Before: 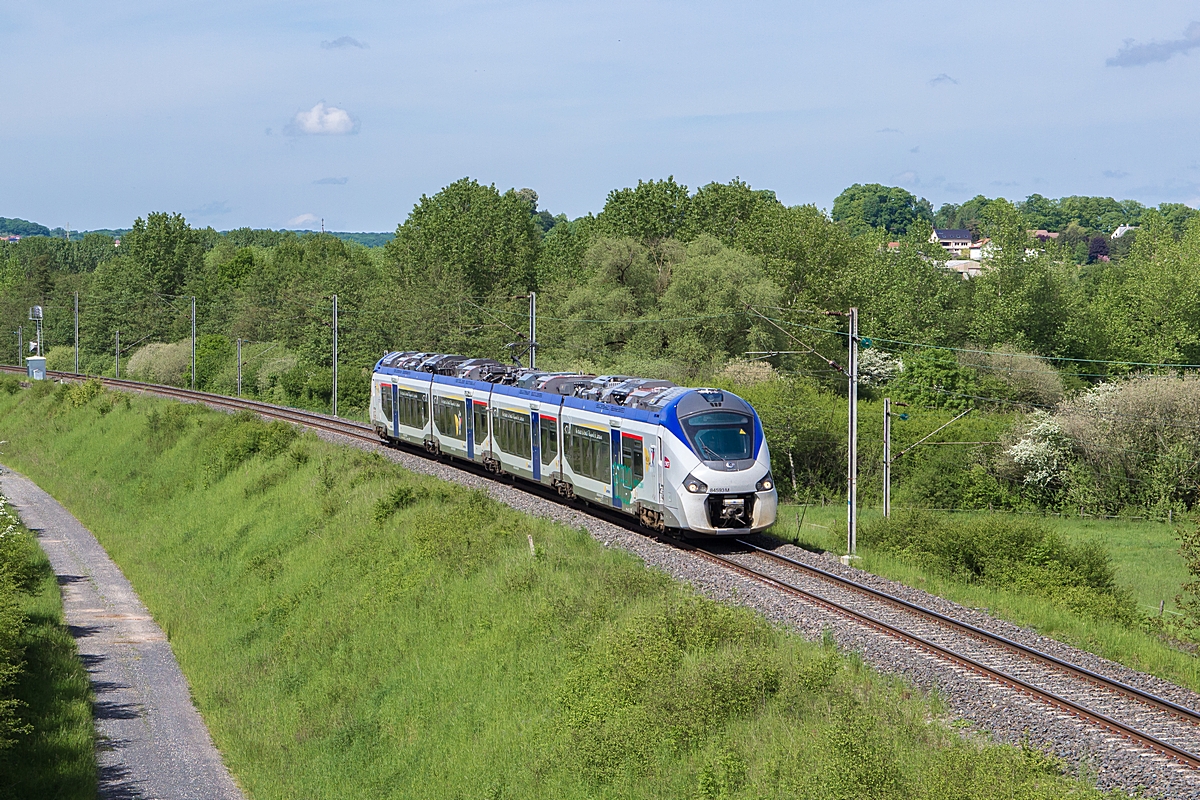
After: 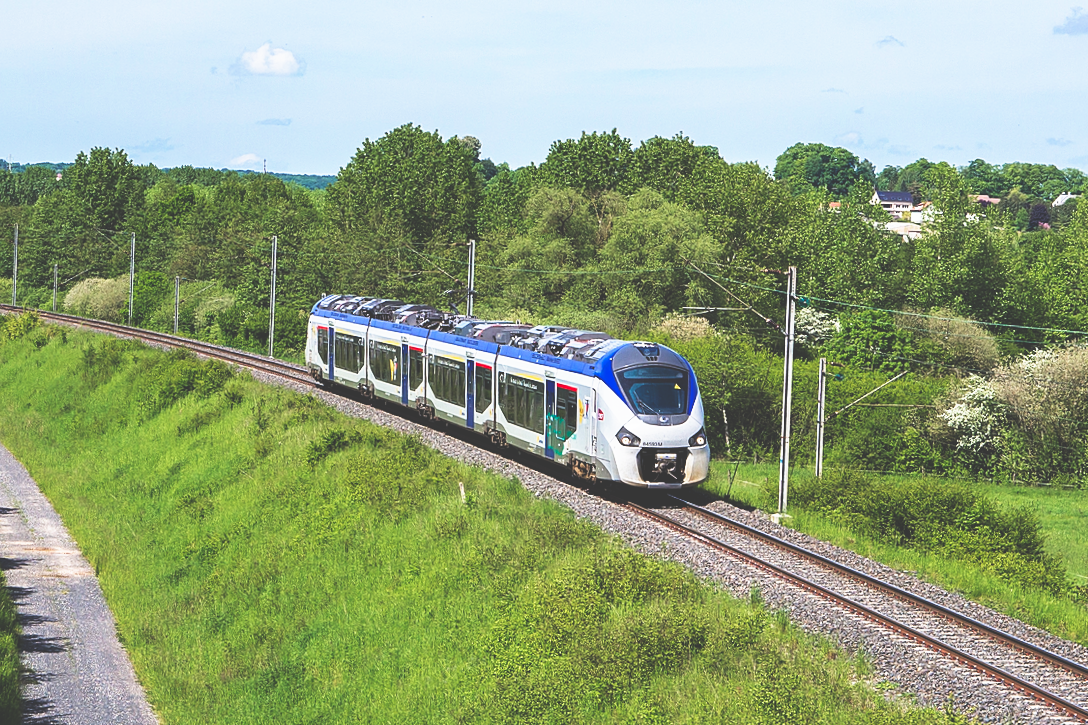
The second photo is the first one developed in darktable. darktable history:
base curve: curves: ch0 [(0, 0.036) (0.007, 0.037) (0.604, 0.887) (1, 1)], preserve colors none
crop and rotate: angle -1.96°, left 3.097%, top 4.154%, right 1.586%, bottom 0.529%
exposure: exposure -0.05 EV
